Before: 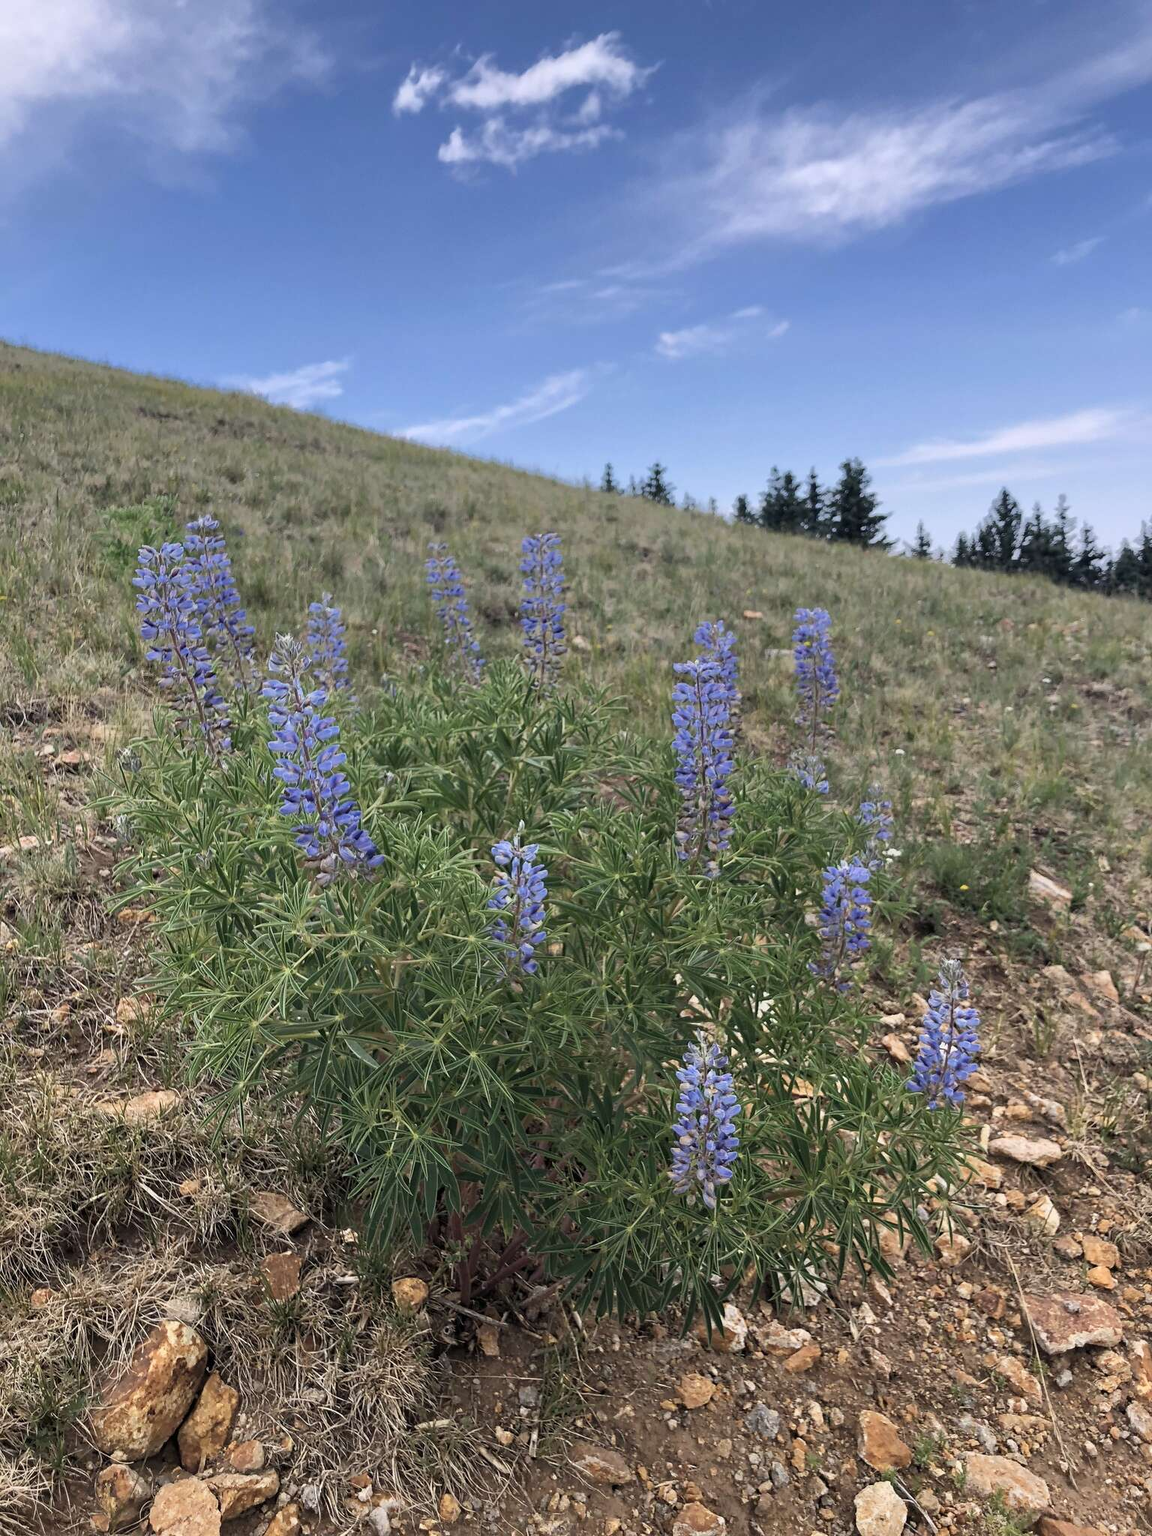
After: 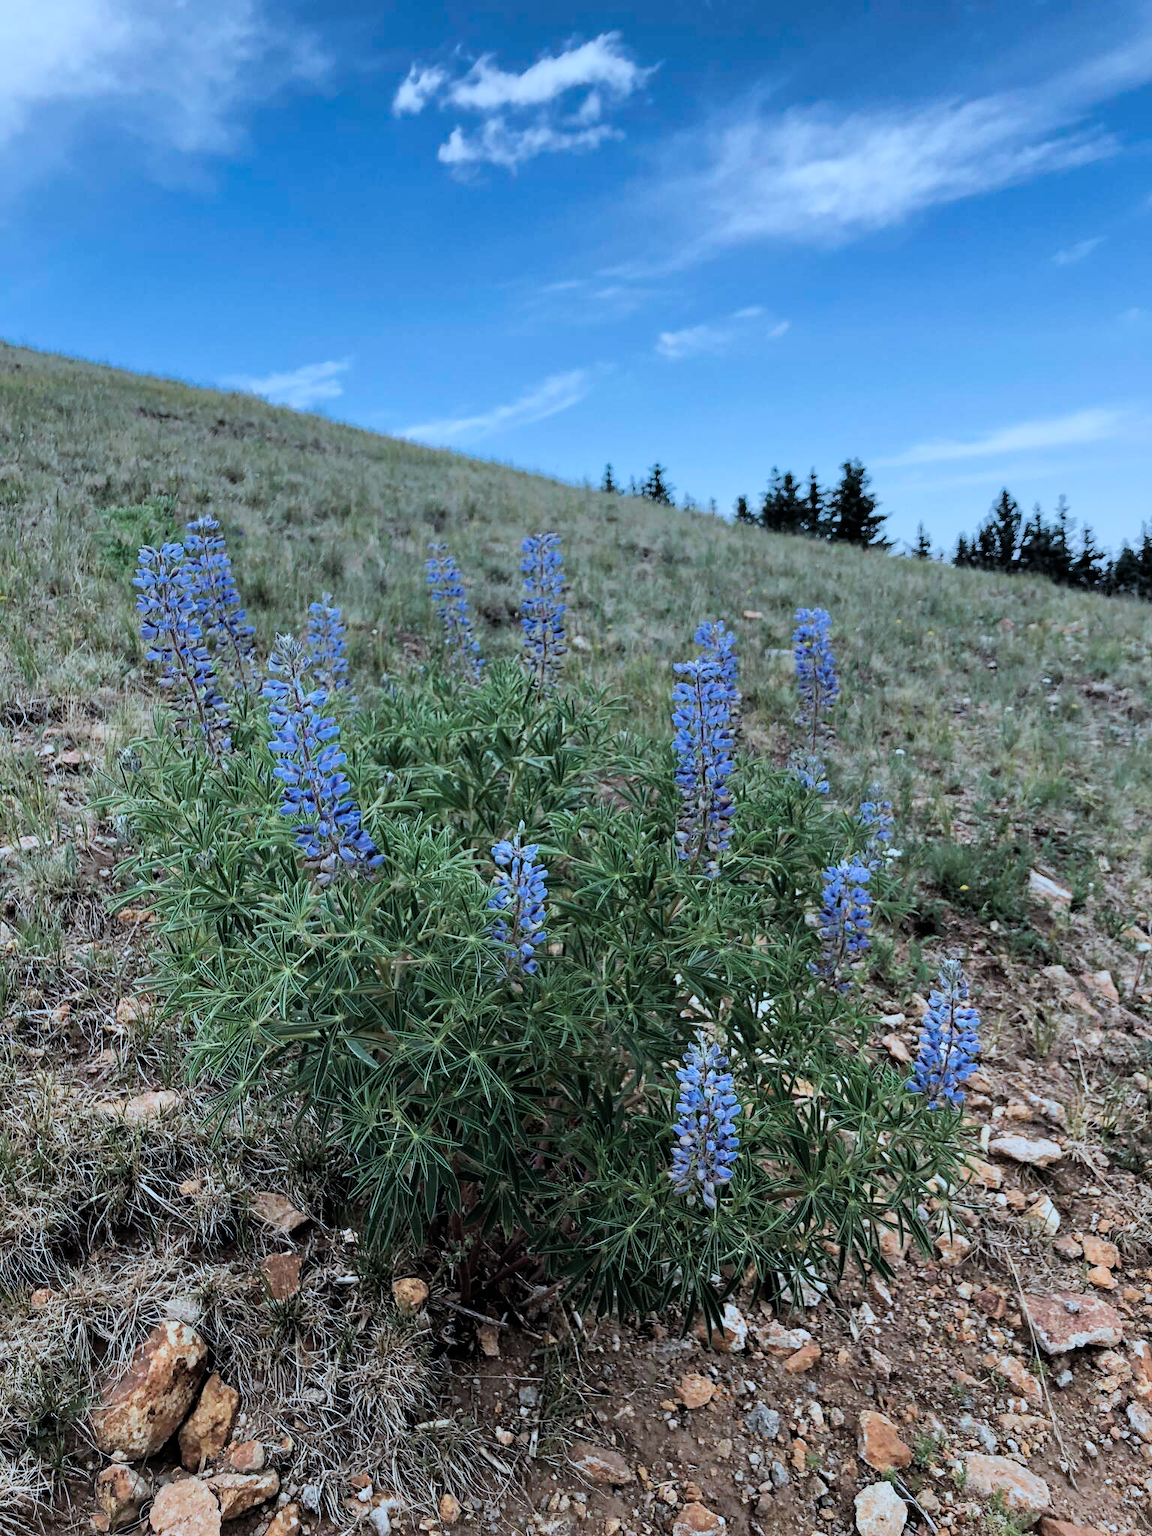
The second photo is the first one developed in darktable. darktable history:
color correction: highlights a* -9.67, highlights b* -21.82
filmic rgb: black relative exposure -5.12 EV, white relative exposure 3.55 EV, hardness 3.18, contrast 1.197, highlights saturation mix -49.37%
